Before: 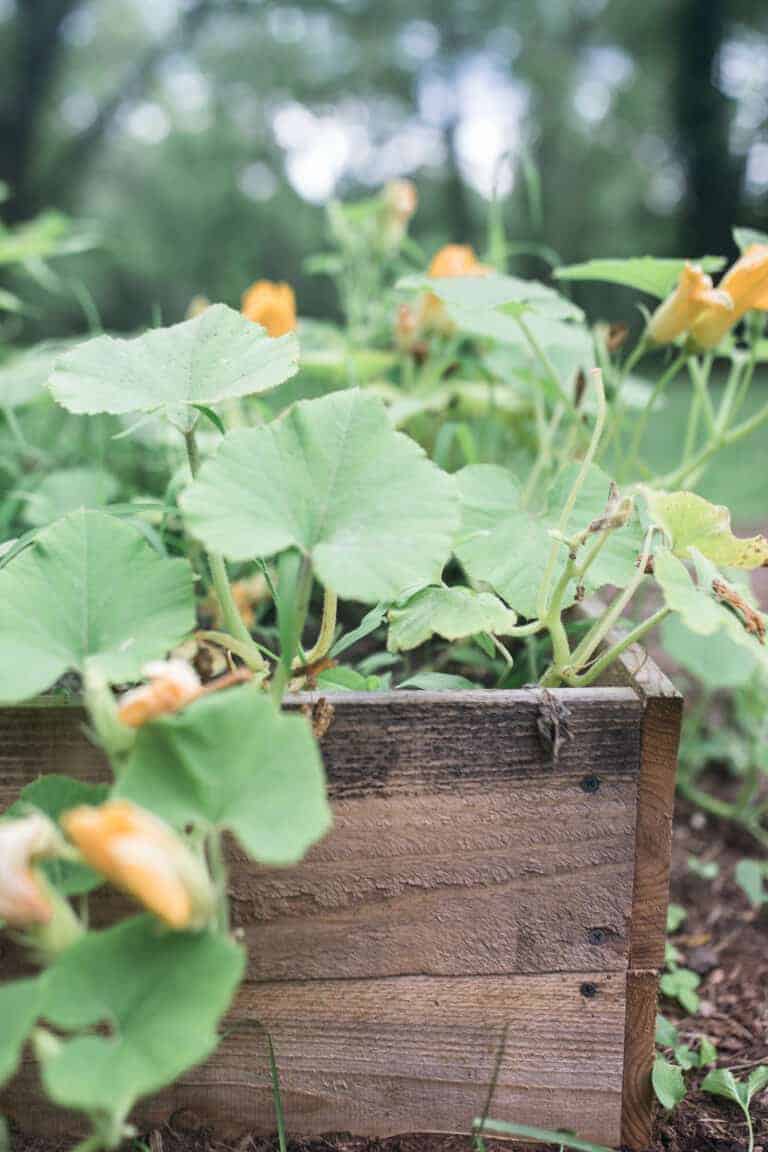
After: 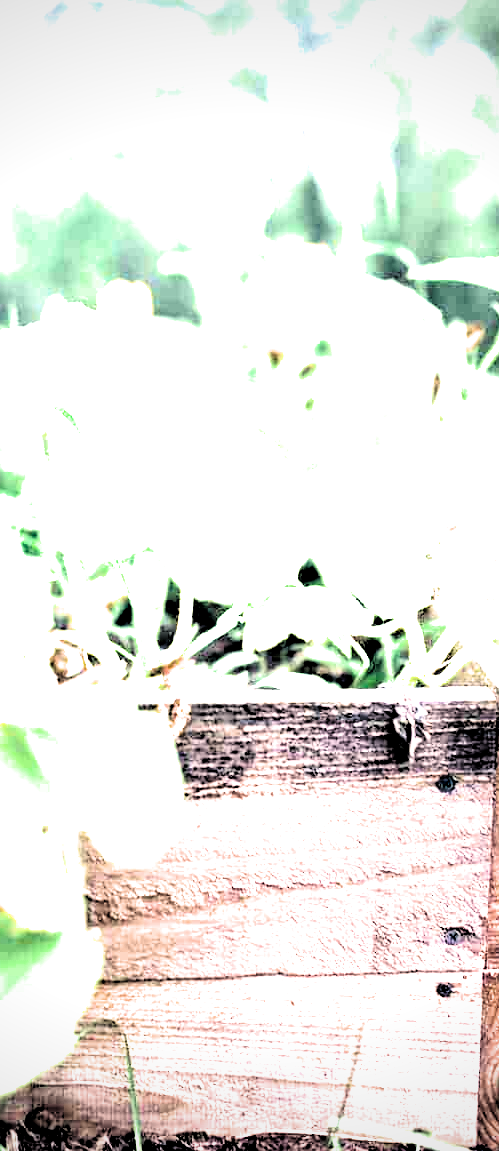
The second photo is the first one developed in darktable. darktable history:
exposure: black level correction 0, exposure 1.74 EV, compensate exposure bias true, compensate highlight preservation false
contrast brightness saturation: contrast 0.033, brightness -0.032
filmic rgb: black relative exposure -1.06 EV, white relative exposure 2.07 EV, threshold 5.94 EV, hardness 1.51, contrast 2.238, enable highlight reconstruction true
color balance rgb: highlights gain › chroma 0.943%, highlights gain › hue 27.82°, global offset › luminance -0.296%, global offset › chroma 0.318%, global offset › hue 259.82°, perceptual saturation grading › global saturation 31.066%, perceptual brilliance grading › global brilliance 14.335%, perceptual brilliance grading › shadows -34.783%, global vibrance 20%
crop and rotate: left 18.755%, right 16.212%
vignetting: fall-off radius 61.03%
